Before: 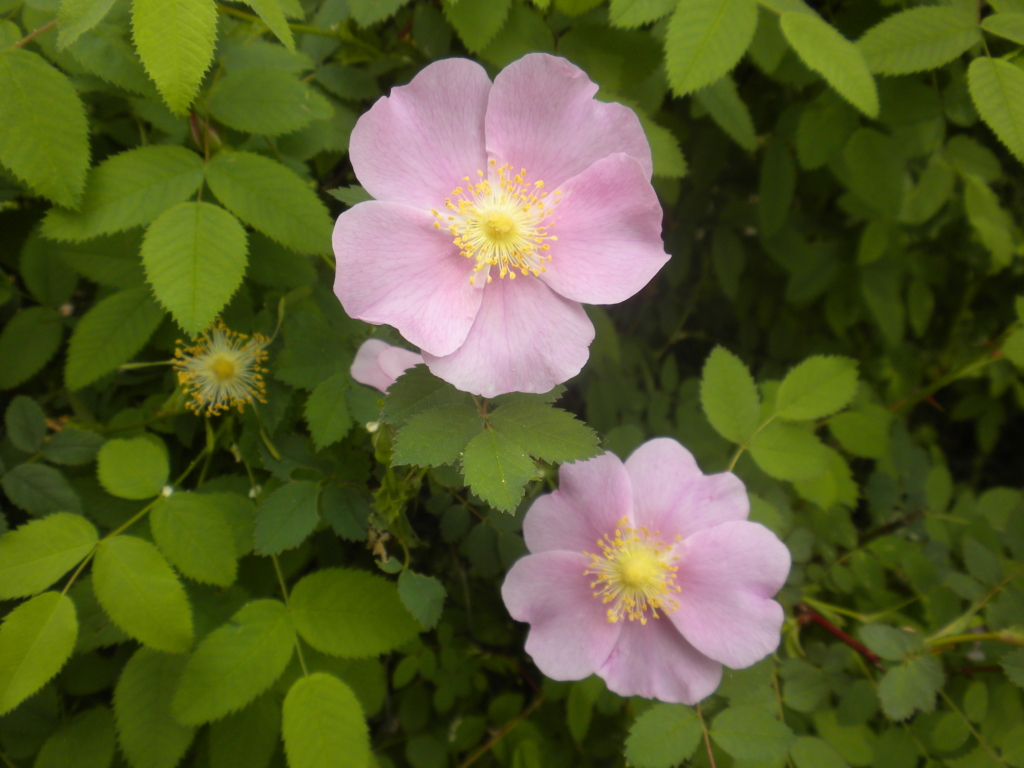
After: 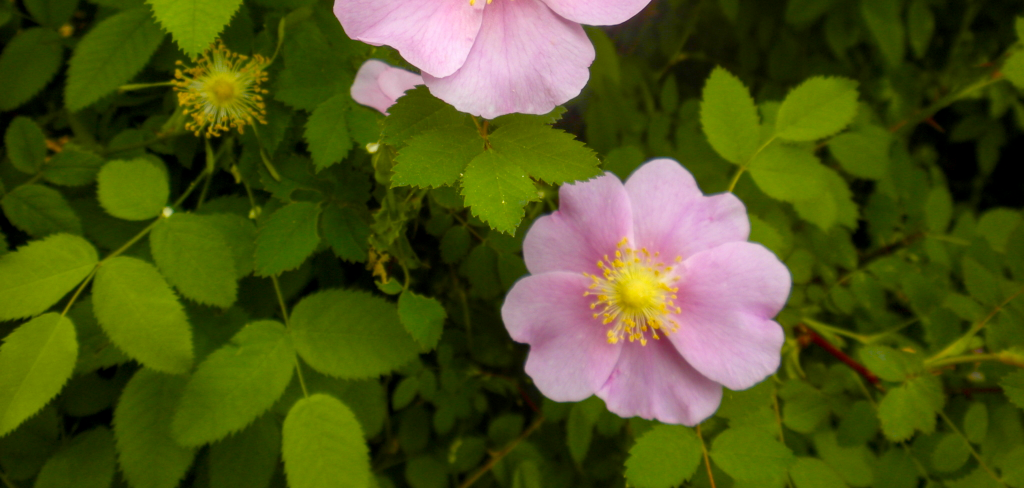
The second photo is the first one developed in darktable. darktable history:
local contrast: on, module defaults
color balance rgb: perceptual saturation grading › global saturation 20%, perceptual saturation grading › highlights -25%, perceptual saturation grading › shadows 50.52%, global vibrance 40.24%
crop and rotate: top 36.435%
